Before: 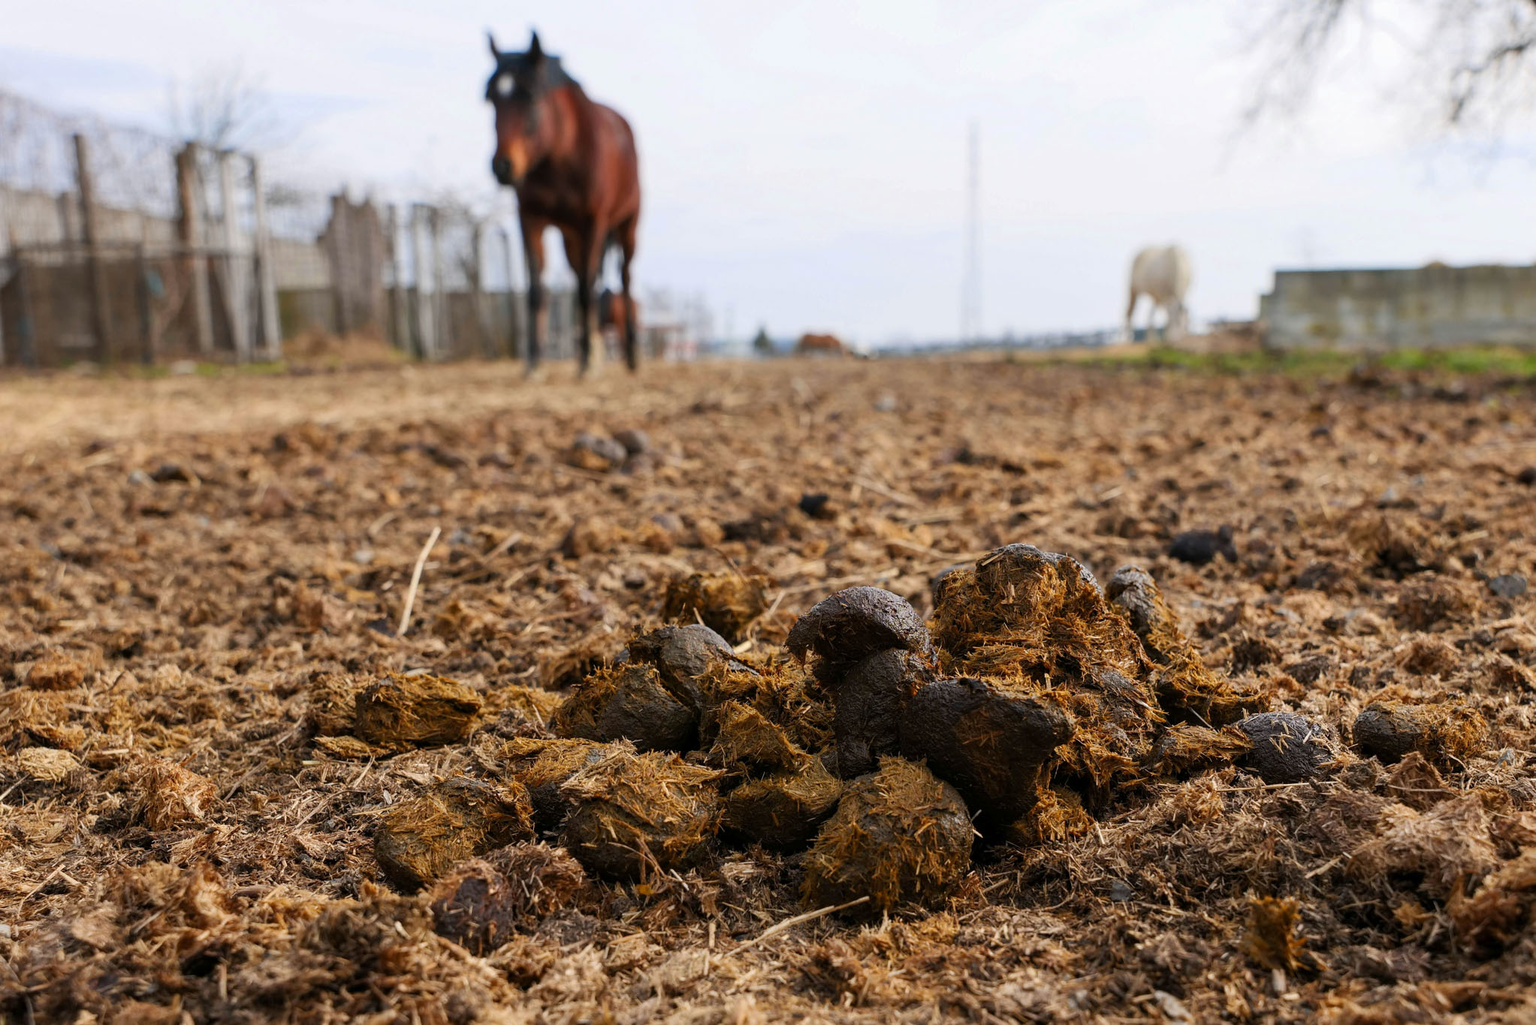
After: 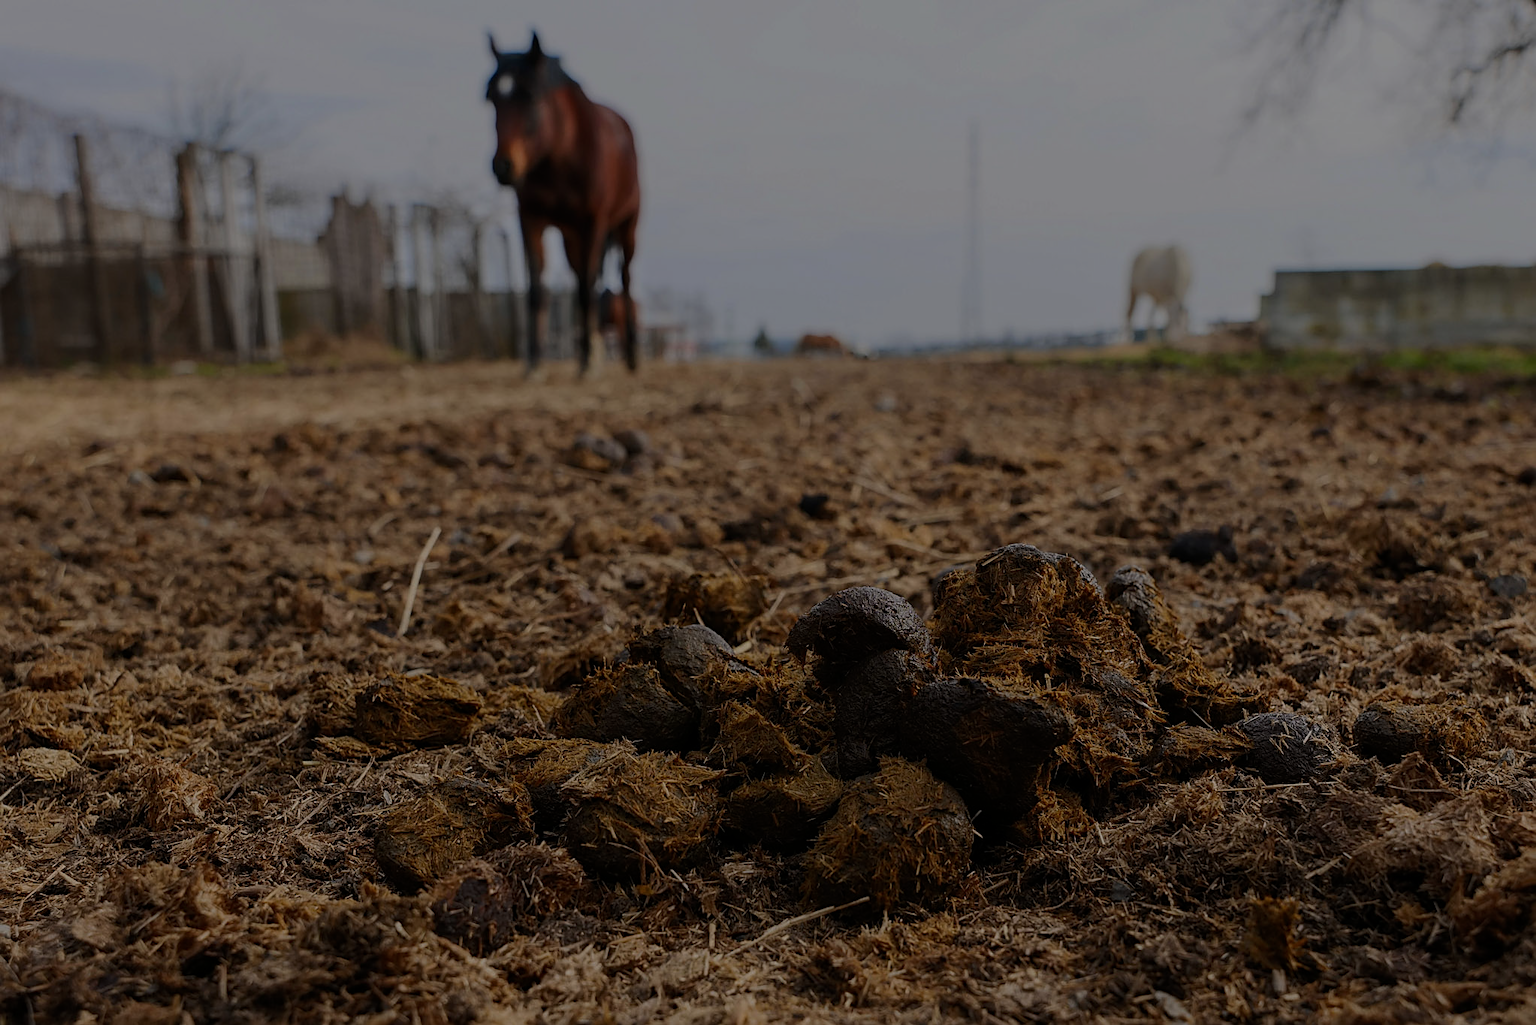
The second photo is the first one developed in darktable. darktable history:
sharpen: on, module defaults
tone equalizer: -8 EV -2 EV, -7 EV -2 EV, -6 EV -2 EV, -5 EV -2 EV, -4 EV -2 EV, -3 EV -2 EV, -2 EV -2 EV, -1 EV -1.63 EV, +0 EV -2 EV
